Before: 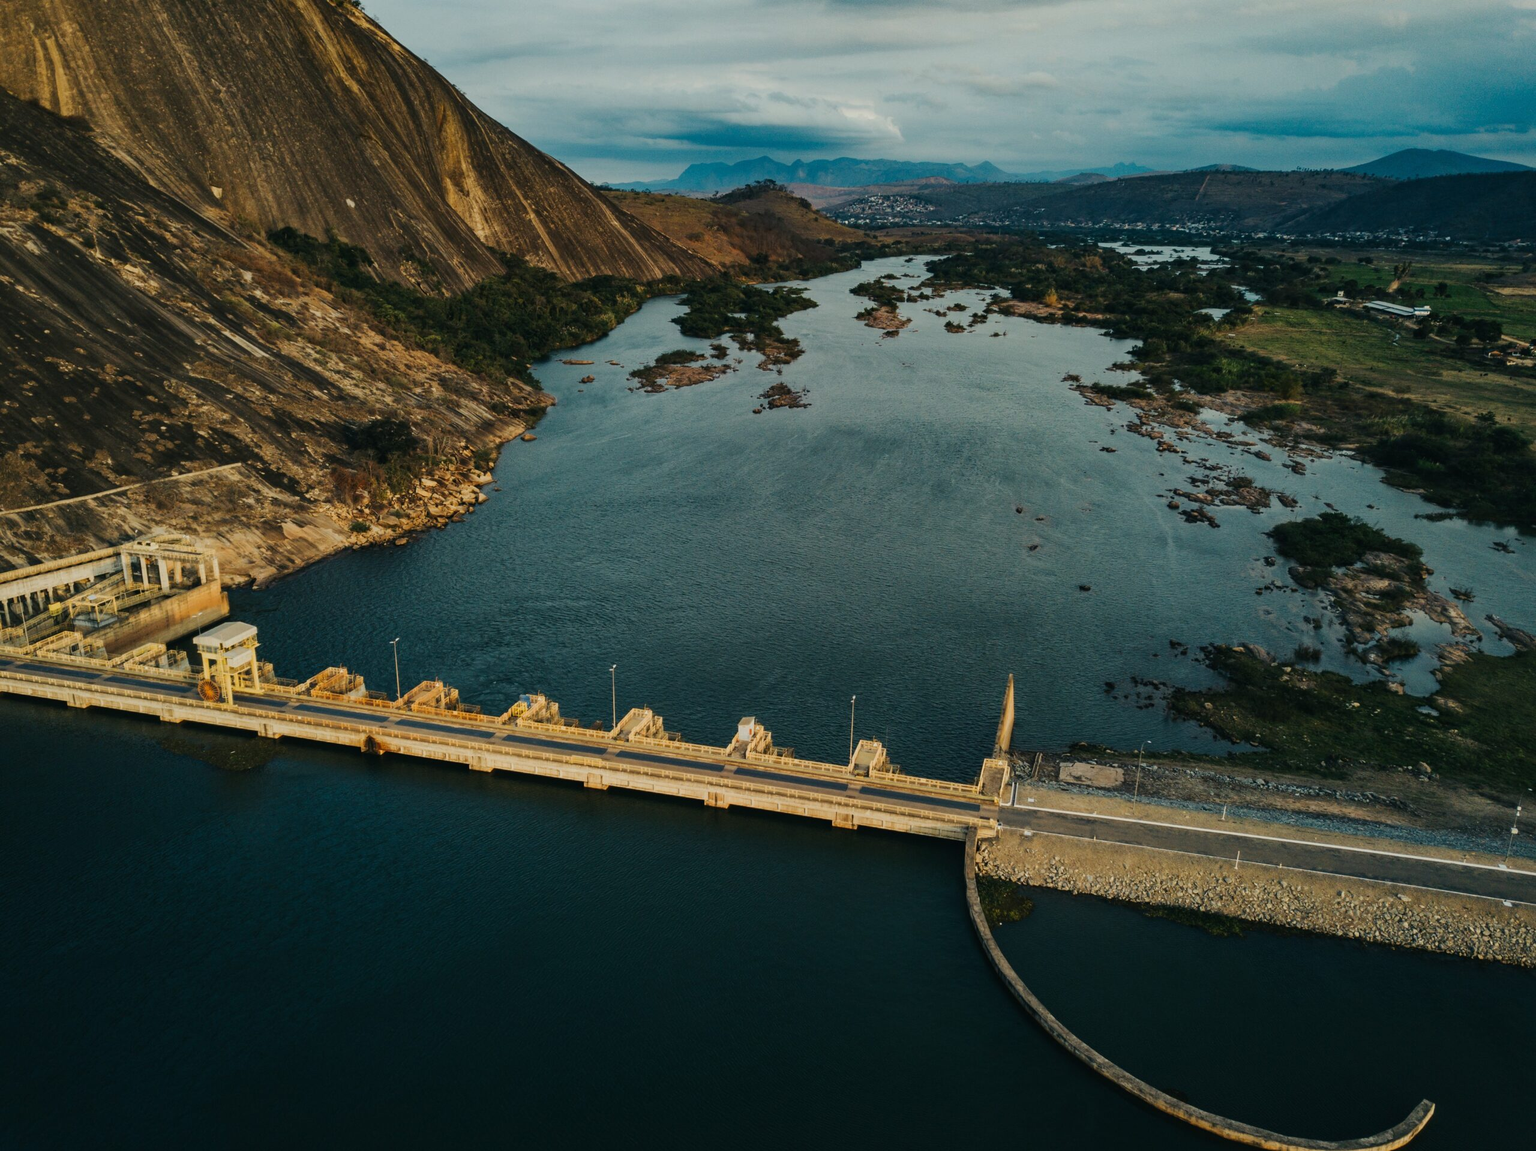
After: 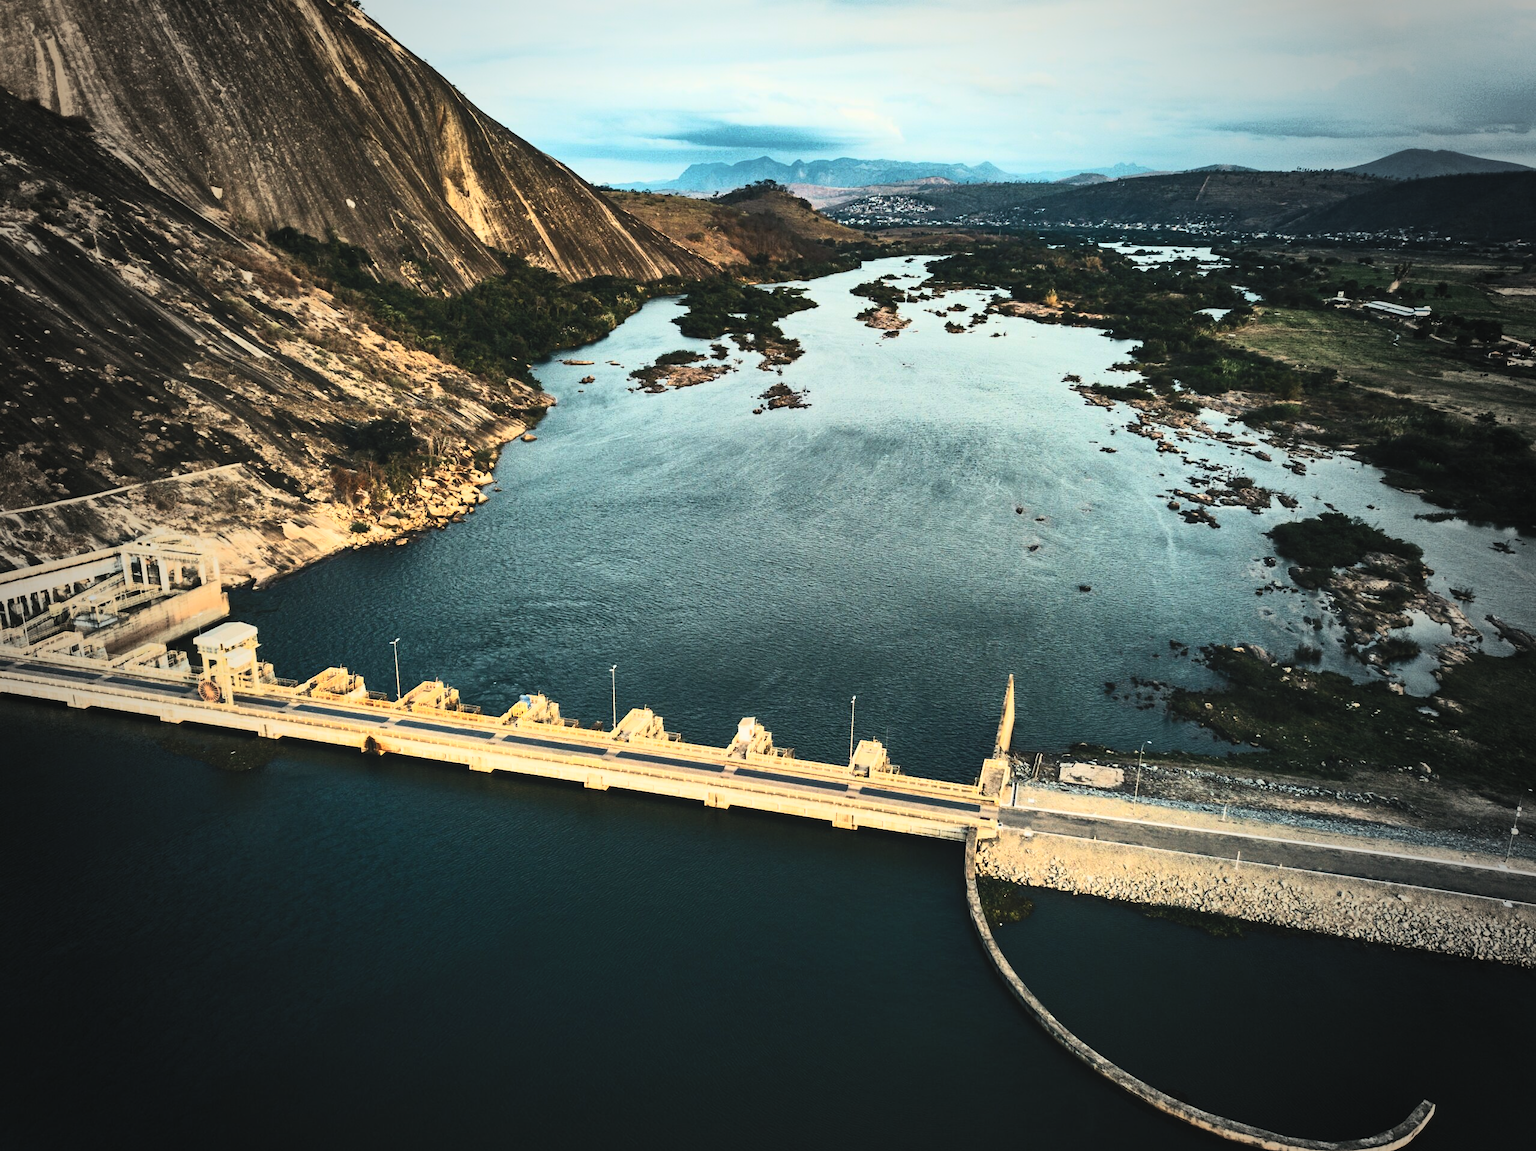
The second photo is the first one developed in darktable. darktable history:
base curve: curves: ch0 [(0, 0) (0.032, 0.025) (0.121, 0.166) (0.206, 0.329) (0.605, 0.79) (1, 1)]
contrast brightness saturation: contrast 0.391, brightness 0.529
vignetting: fall-off start 64.44%, width/height ratio 0.873, unbound false
